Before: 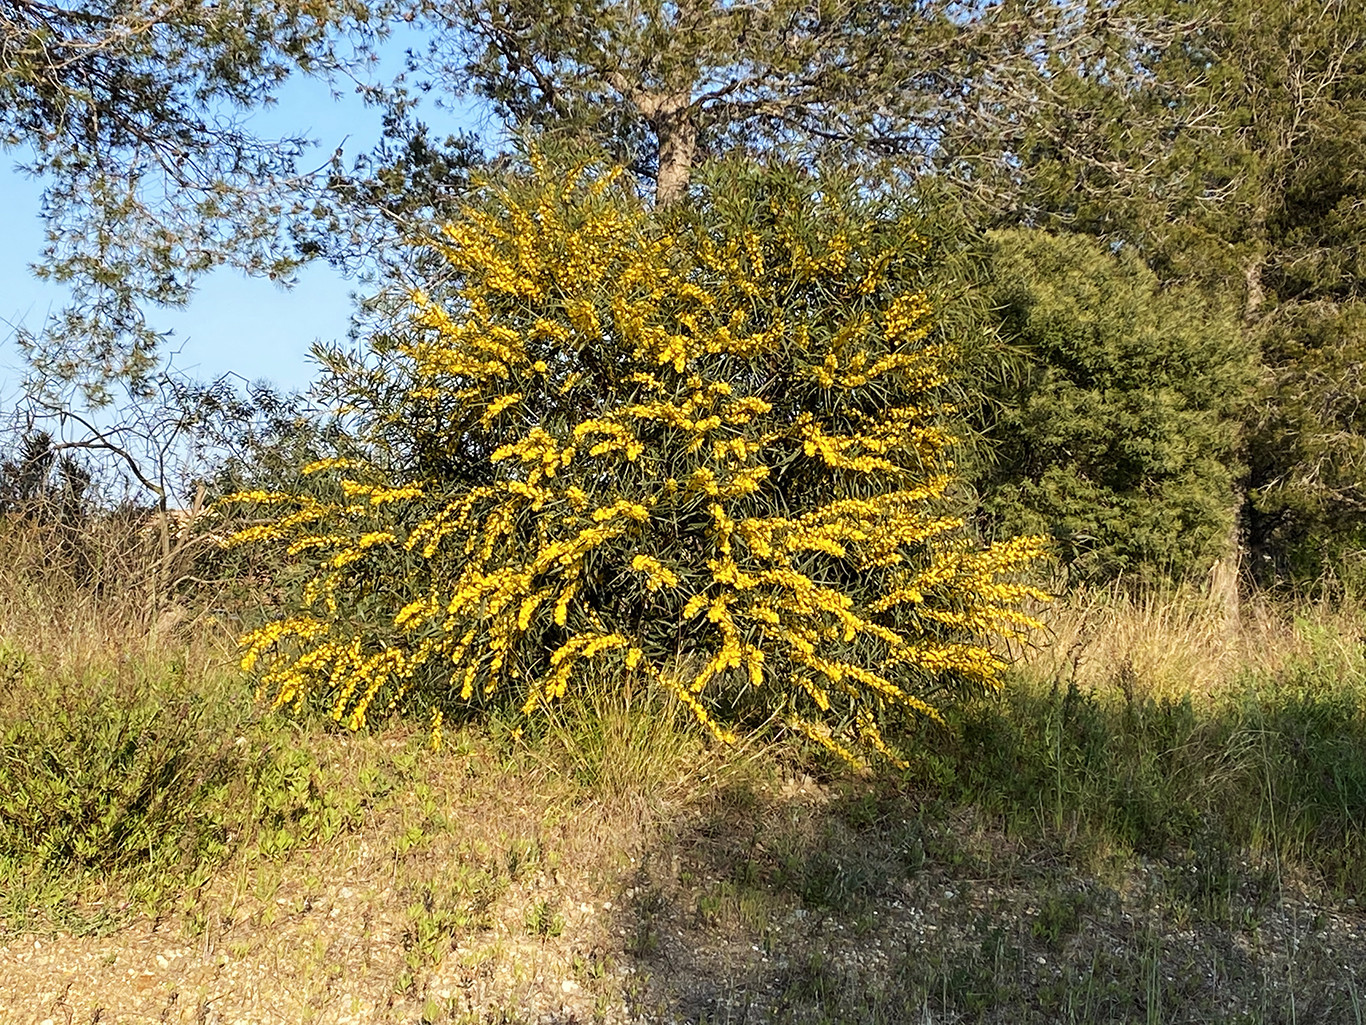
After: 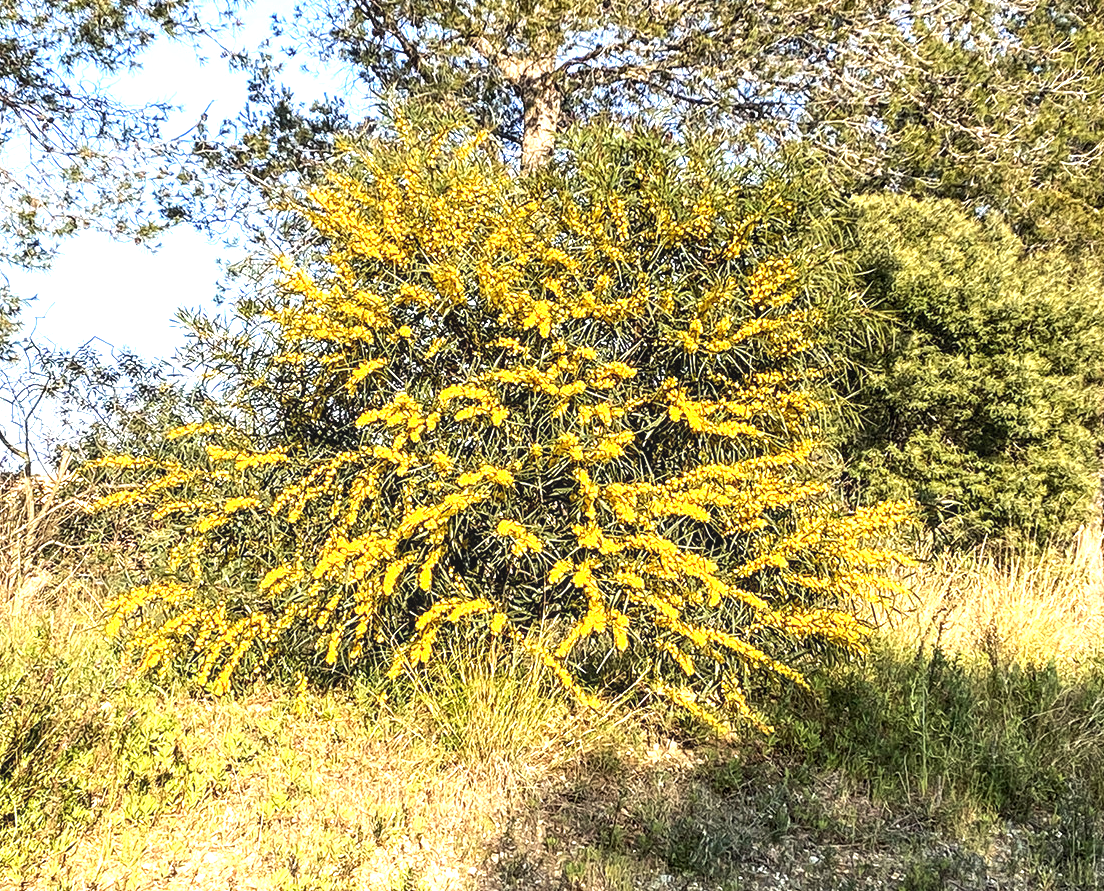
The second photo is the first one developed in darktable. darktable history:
white balance: red 1.009, blue 0.985
local contrast: on, module defaults
tone equalizer: -8 EV -0.417 EV, -7 EV -0.389 EV, -6 EV -0.333 EV, -5 EV -0.222 EV, -3 EV 0.222 EV, -2 EV 0.333 EV, -1 EV 0.389 EV, +0 EV 0.417 EV, edges refinement/feathering 500, mask exposure compensation -1.57 EV, preserve details no
crop: left 9.929%, top 3.475%, right 9.188%, bottom 9.529%
exposure: exposure 0.935 EV, compensate highlight preservation false
